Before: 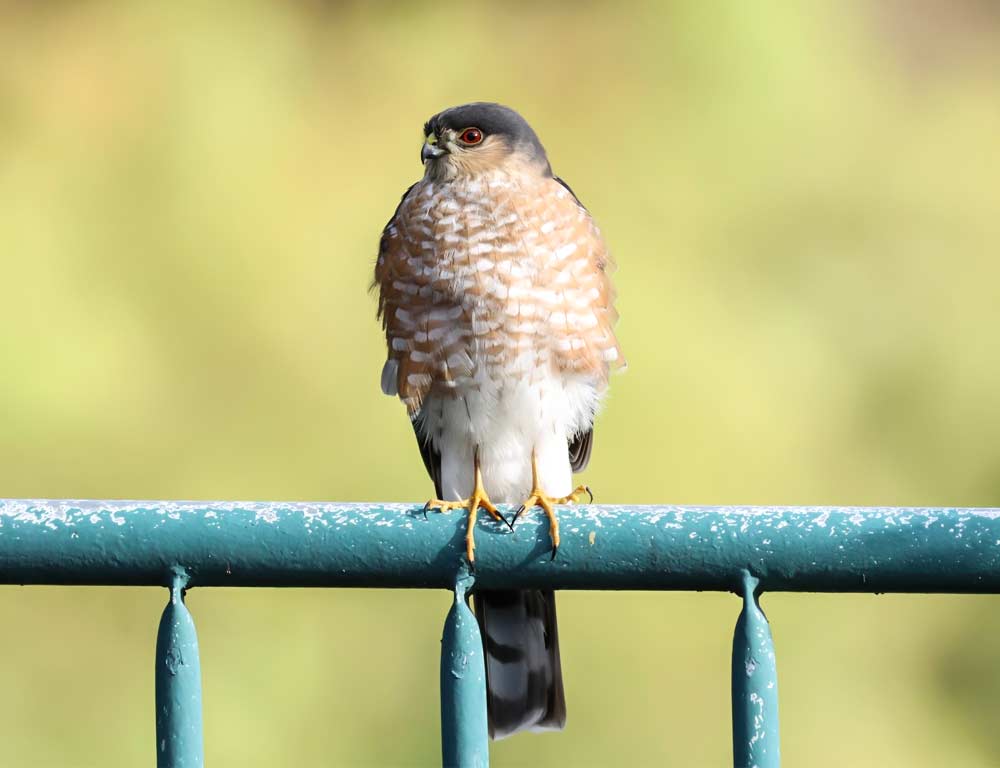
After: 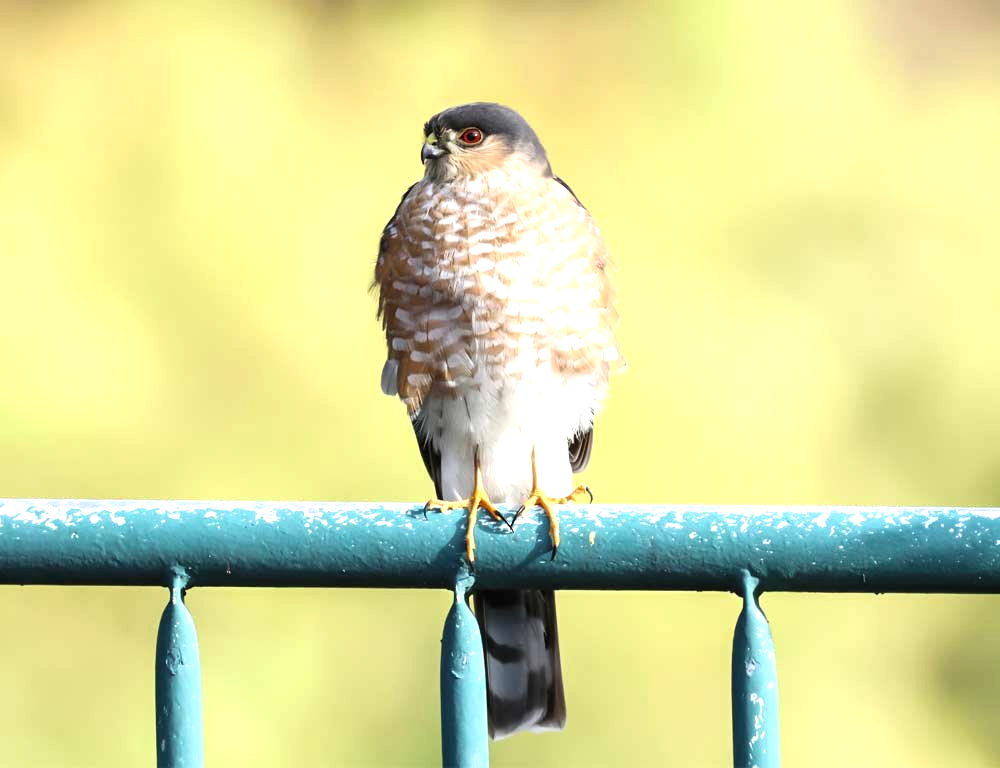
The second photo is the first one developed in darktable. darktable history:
exposure: black level correction 0, exposure 0.589 EV, compensate highlight preservation false
